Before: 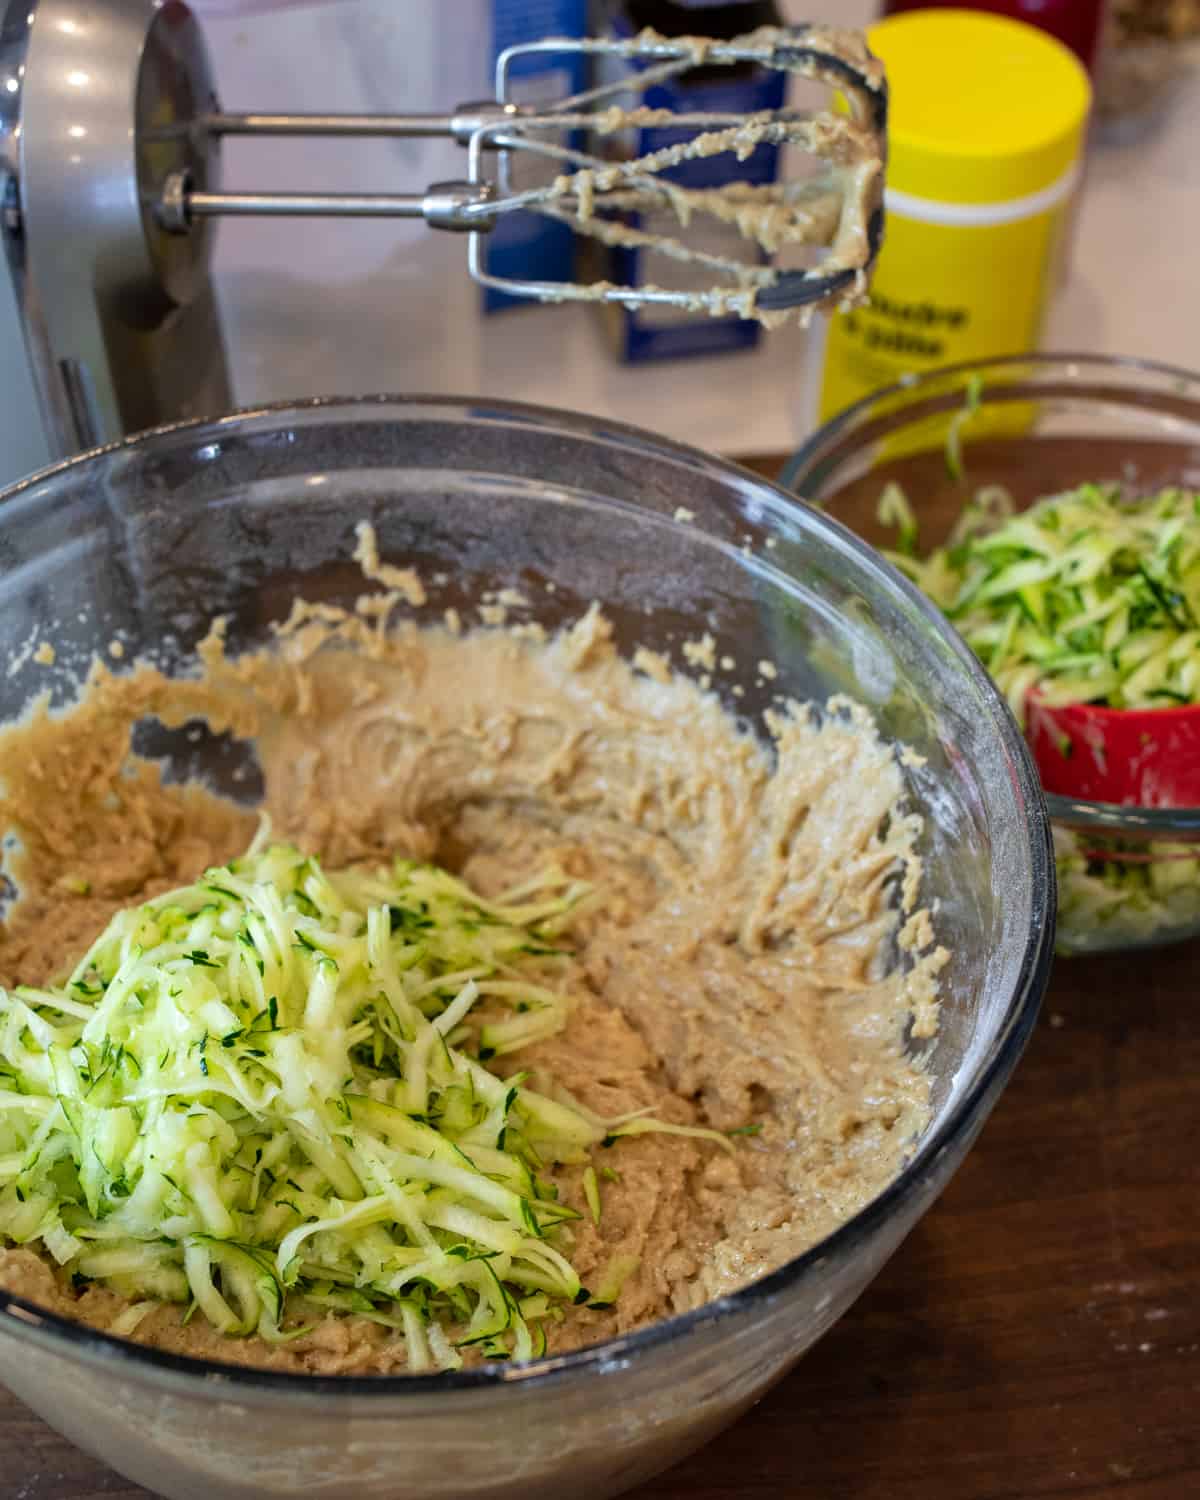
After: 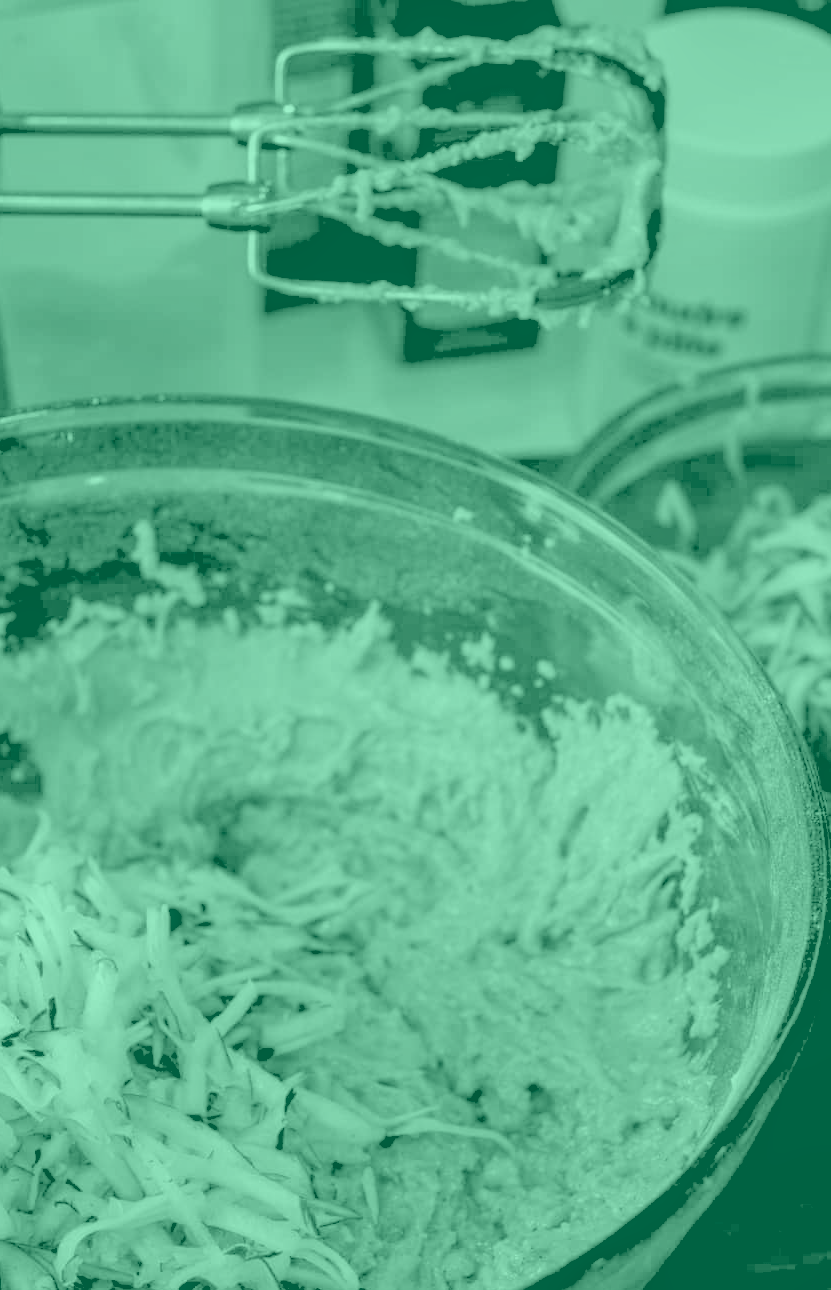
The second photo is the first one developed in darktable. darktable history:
contrast brightness saturation: brightness 0.18, saturation -0.5
tone equalizer: on, module defaults
exposure: black level correction 0.016, exposure -0.009 EV, compensate highlight preservation false
crop: left 18.479%, right 12.2%, bottom 13.971%
colorize: hue 147.6°, saturation 65%, lightness 21.64%
local contrast: on, module defaults
rgb levels: levels [[0.013, 0.434, 0.89], [0, 0.5, 1], [0, 0.5, 1]]
